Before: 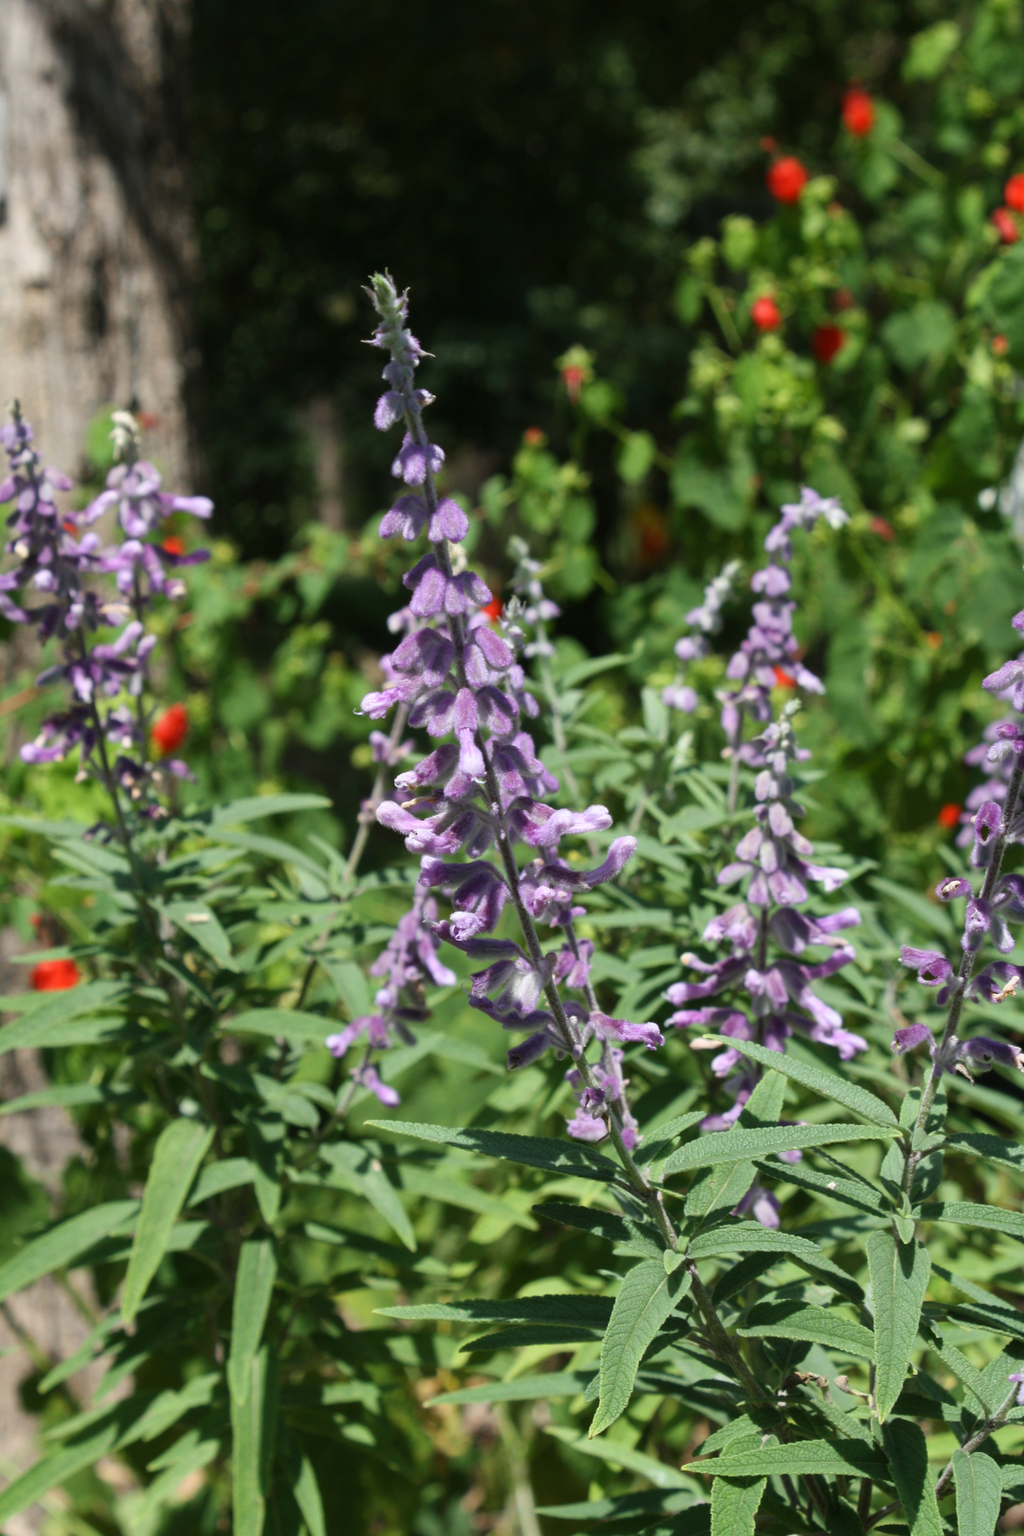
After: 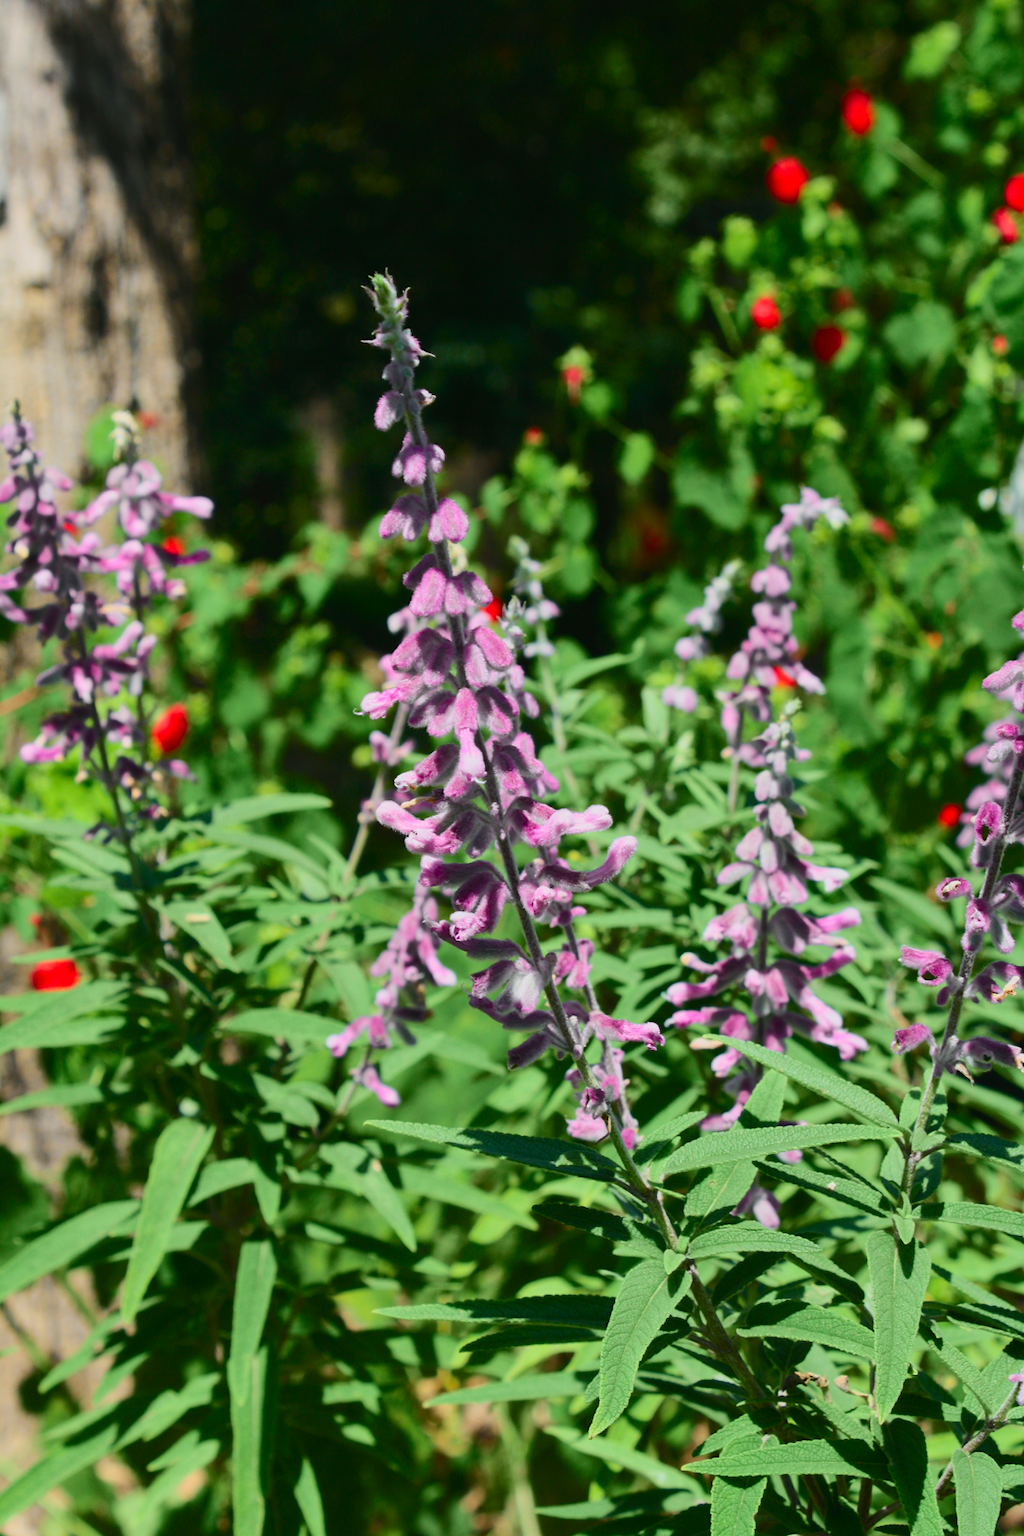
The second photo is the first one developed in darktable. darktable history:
tone curve: curves: ch0 [(0, 0.018) (0.036, 0.038) (0.15, 0.131) (0.27, 0.247) (0.503, 0.556) (0.763, 0.785) (1, 0.919)]; ch1 [(0, 0) (0.203, 0.158) (0.333, 0.283) (0.451, 0.417) (0.502, 0.5) (0.519, 0.522) (0.562, 0.588) (0.603, 0.664) (0.722, 0.813) (1, 1)]; ch2 [(0, 0) (0.29, 0.295) (0.404, 0.436) (0.497, 0.499) (0.521, 0.523) (0.561, 0.605) (0.639, 0.664) (0.712, 0.764) (1, 1)], color space Lab, independent channels, preserve colors none
